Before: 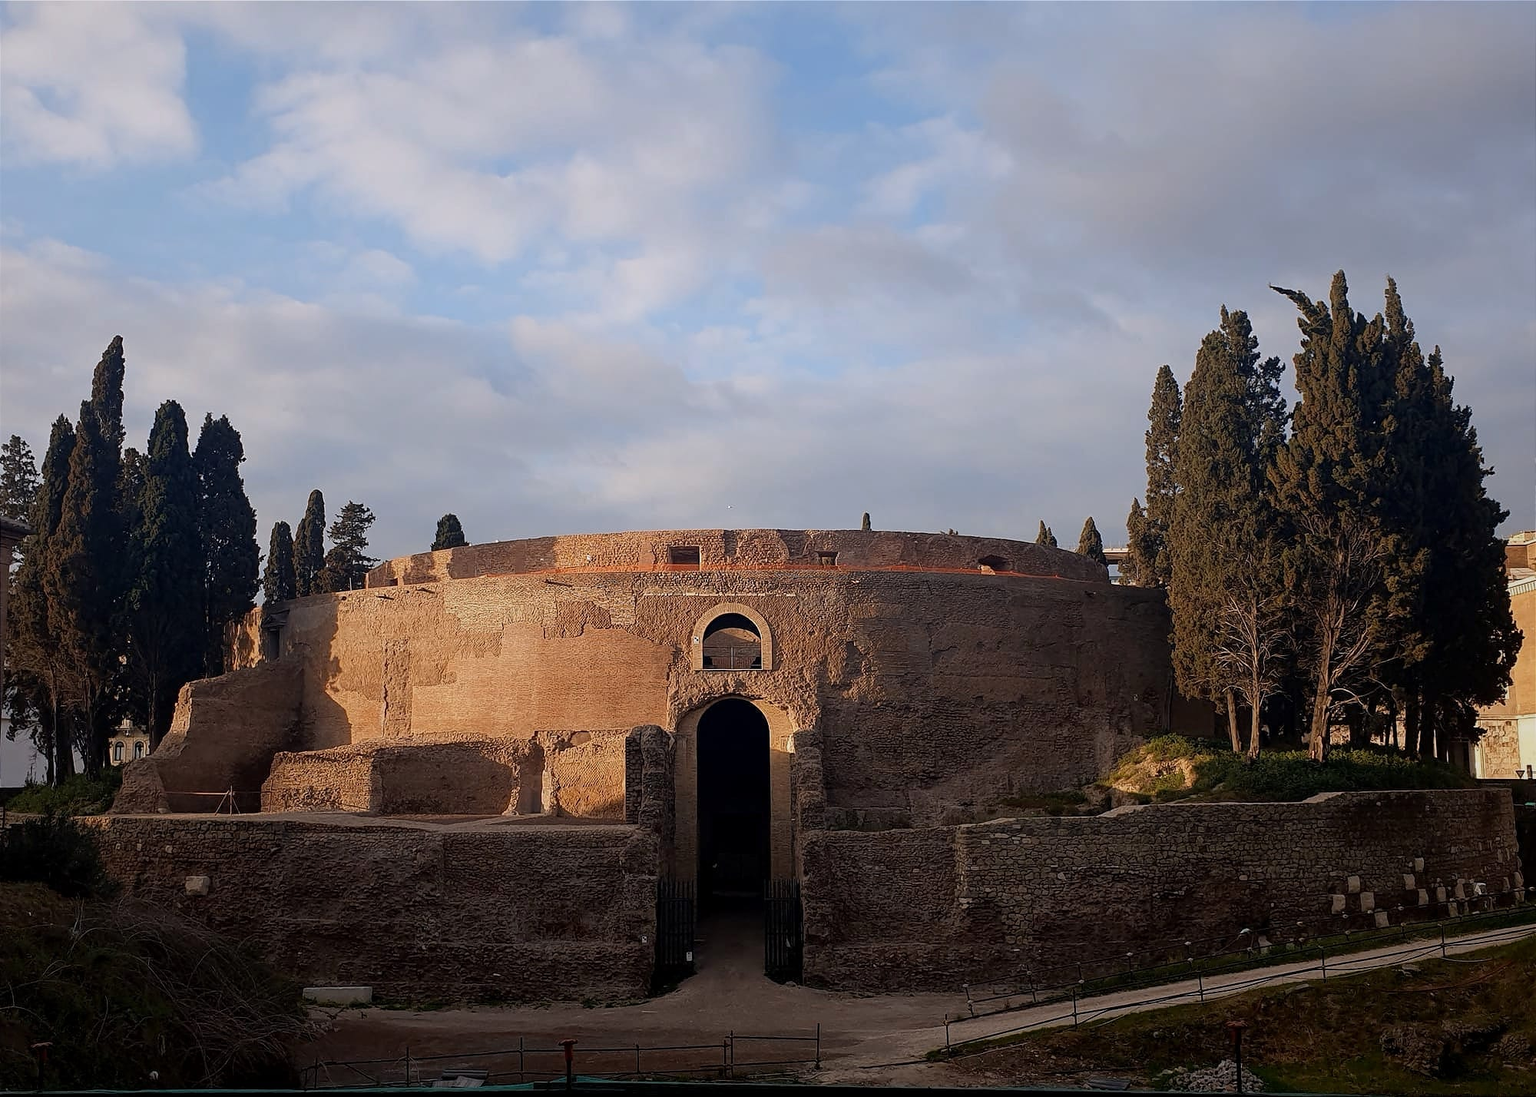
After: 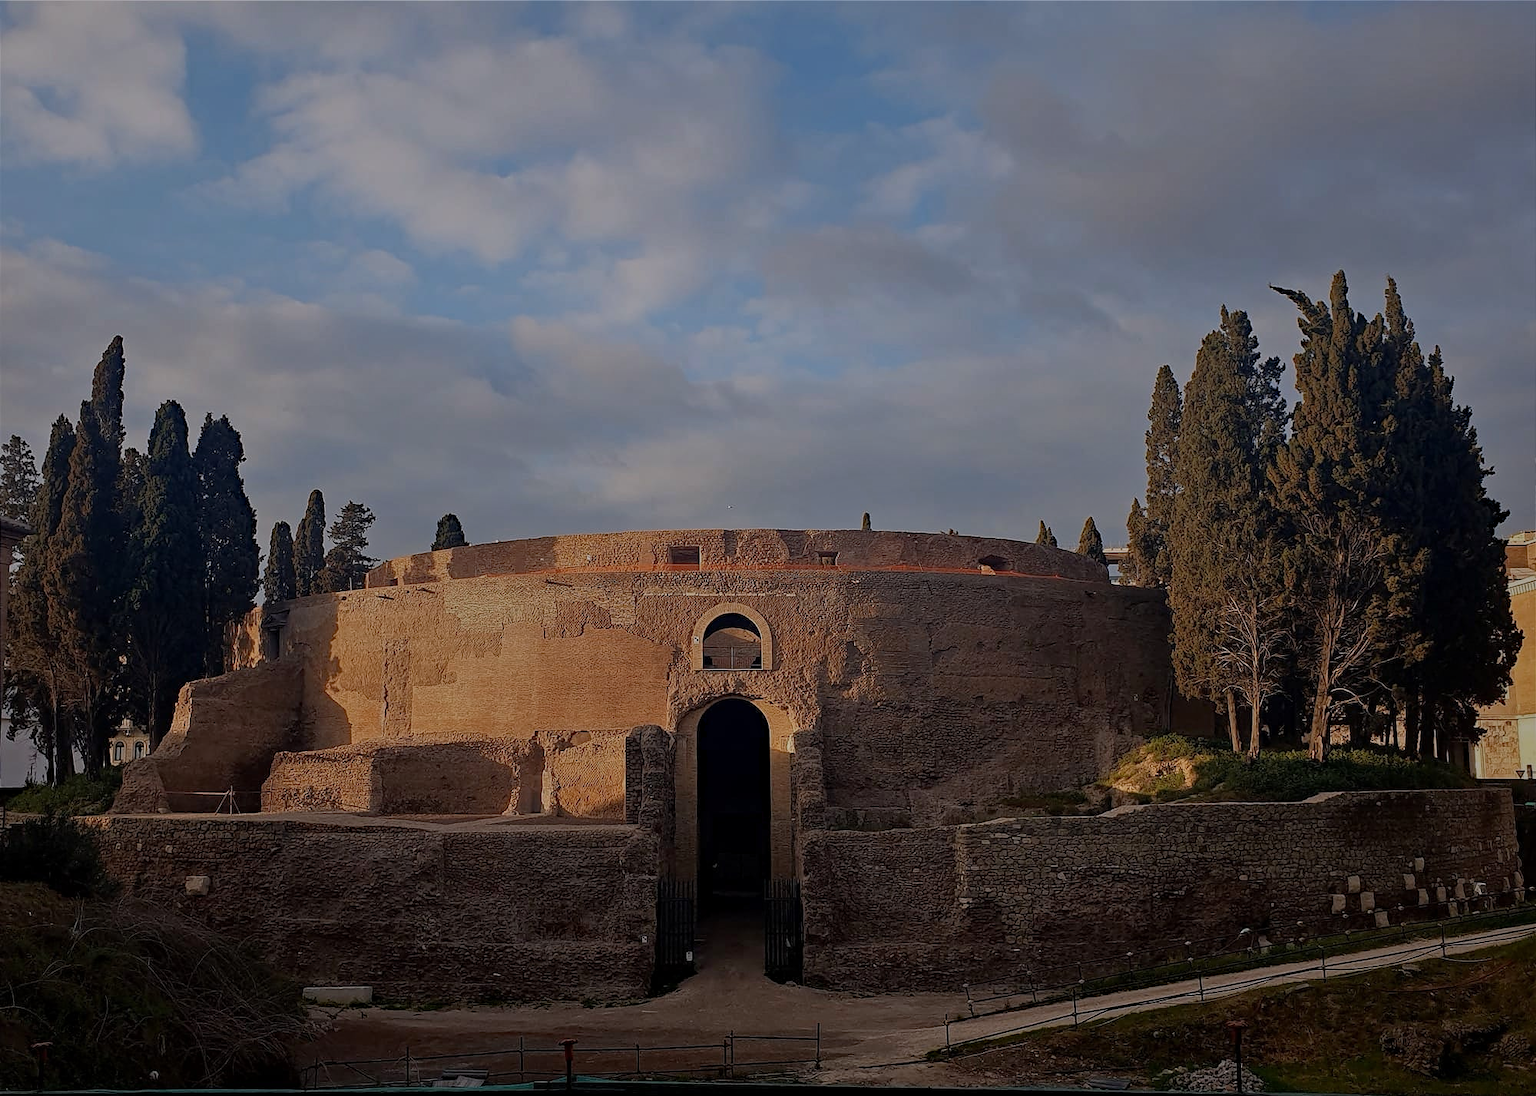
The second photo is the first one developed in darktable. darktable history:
tone equalizer: -8 EV -0.005 EV, -7 EV 0.045 EV, -6 EV -0.007 EV, -5 EV 0.005 EV, -4 EV -0.048 EV, -3 EV -0.237 EV, -2 EV -0.636 EV, -1 EV -0.973 EV, +0 EV -0.999 EV, mask exposure compensation -0.5 EV
haze removal: strength 0.282, distance 0.245, compatibility mode true, adaptive false
